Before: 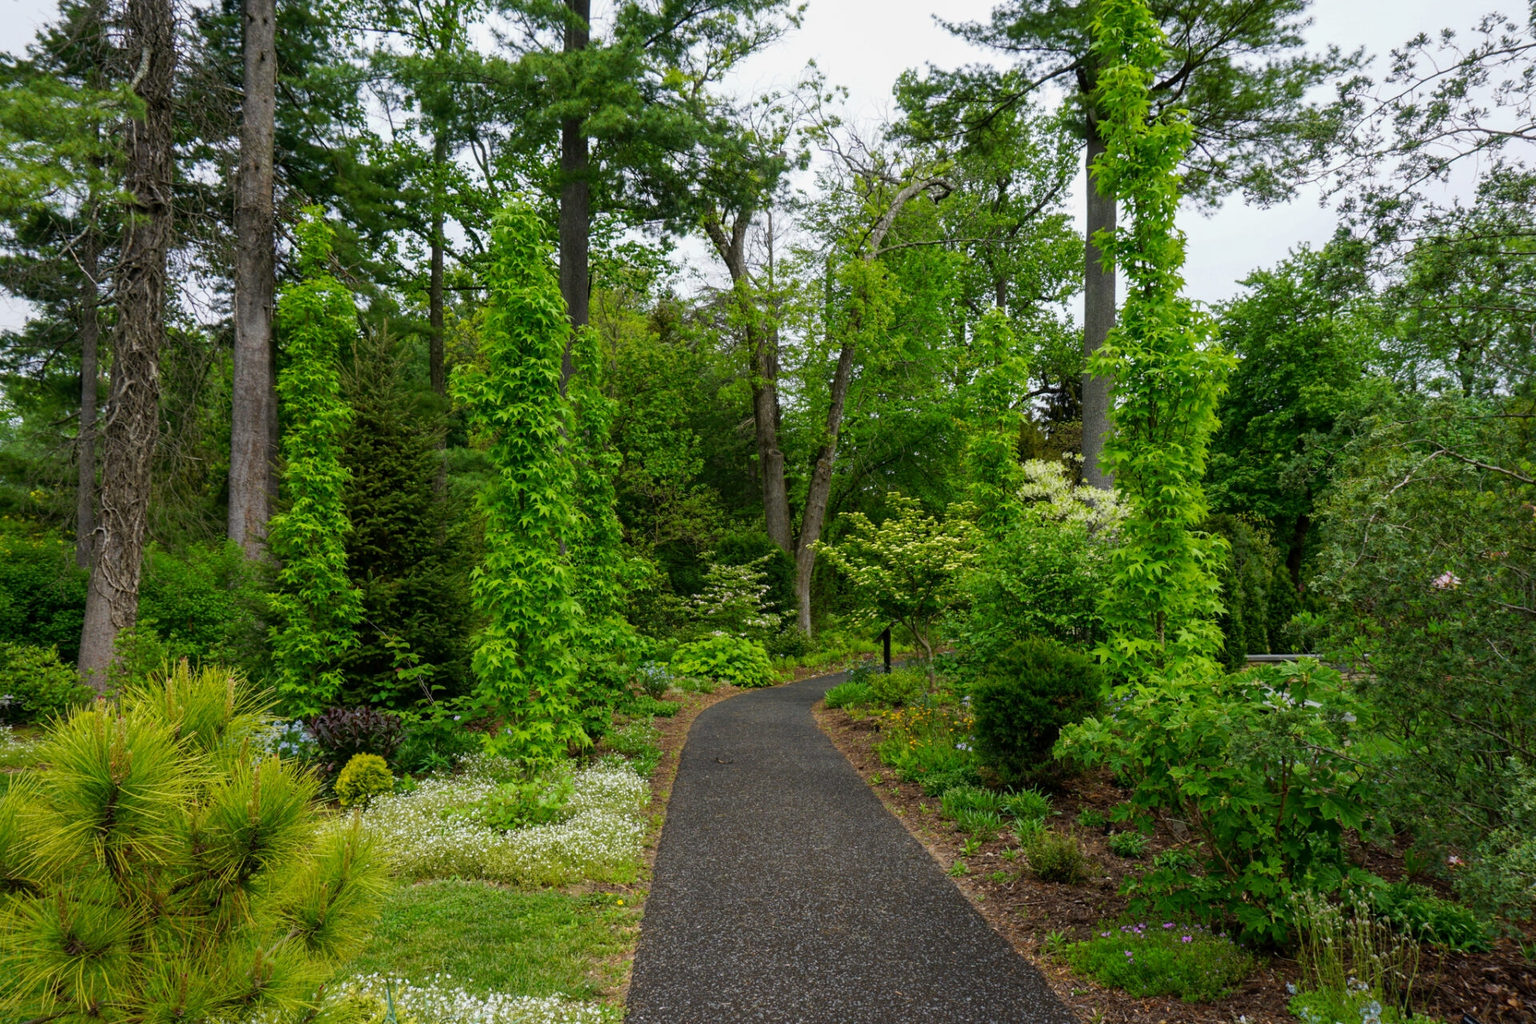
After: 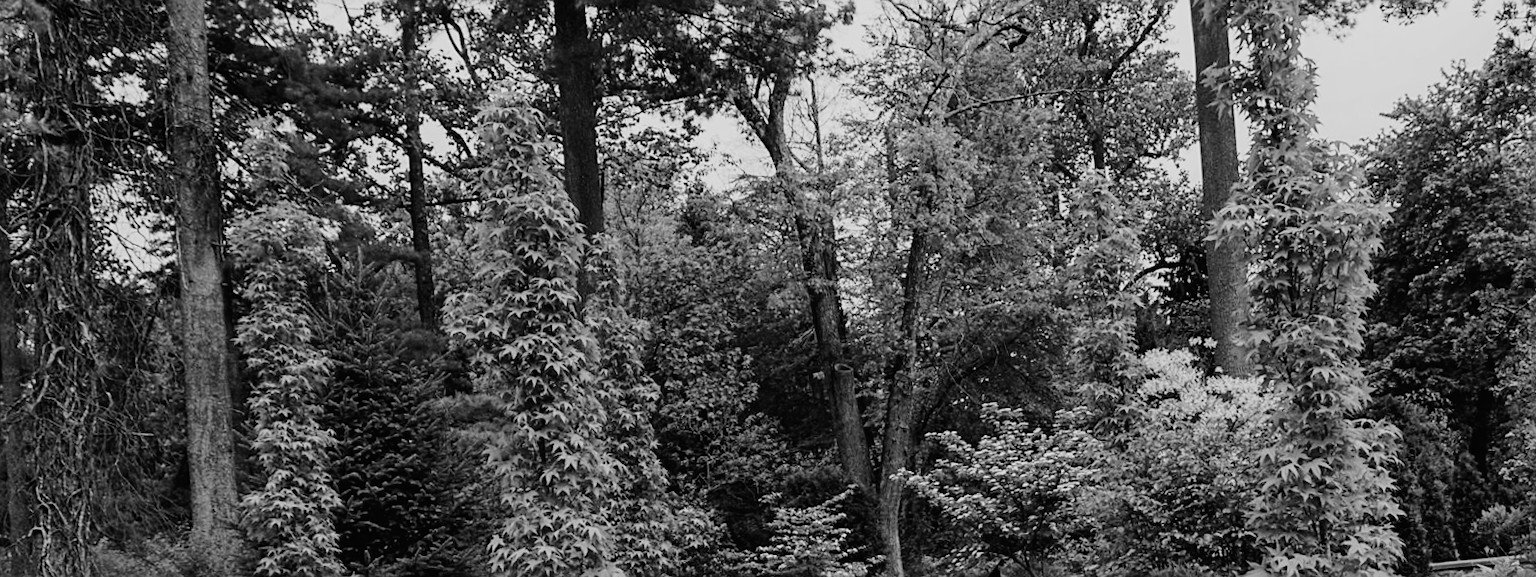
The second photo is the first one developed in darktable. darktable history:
monochrome: on, module defaults
filmic rgb: black relative exposure -7.65 EV, white relative exposure 4.56 EV, hardness 3.61, contrast 1.05
tone curve: curves: ch0 [(0, 0.011) (0.139, 0.106) (0.295, 0.271) (0.499, 0.523) (0.739, 0.782) (0.857, 0.879) (1, 0.967)]; ch1 [(0, 0) (0.272, 0.249) (0.388, 0.385) (0.469, 0.456) (0.495, 0.497) (0.524, 0.518) (0.602, 0.623) (0.725, 0.779) (1, 1)]; ch2 [(0, 0) (0.125, 0.089) (0.353, 0.329) (0.443, 0.408) (0.502, 0.499) (0.548, 0.549) (0.608, 0.635) (1, 1)], color space Lab, independent channels, preserve colors none
sharpen: on, module defaults
crop: left 7.036%, top 18.398%, right 14.379%, bottom 40.043%
rotate and perspective: rotation -4.86°, automatic cropping off
